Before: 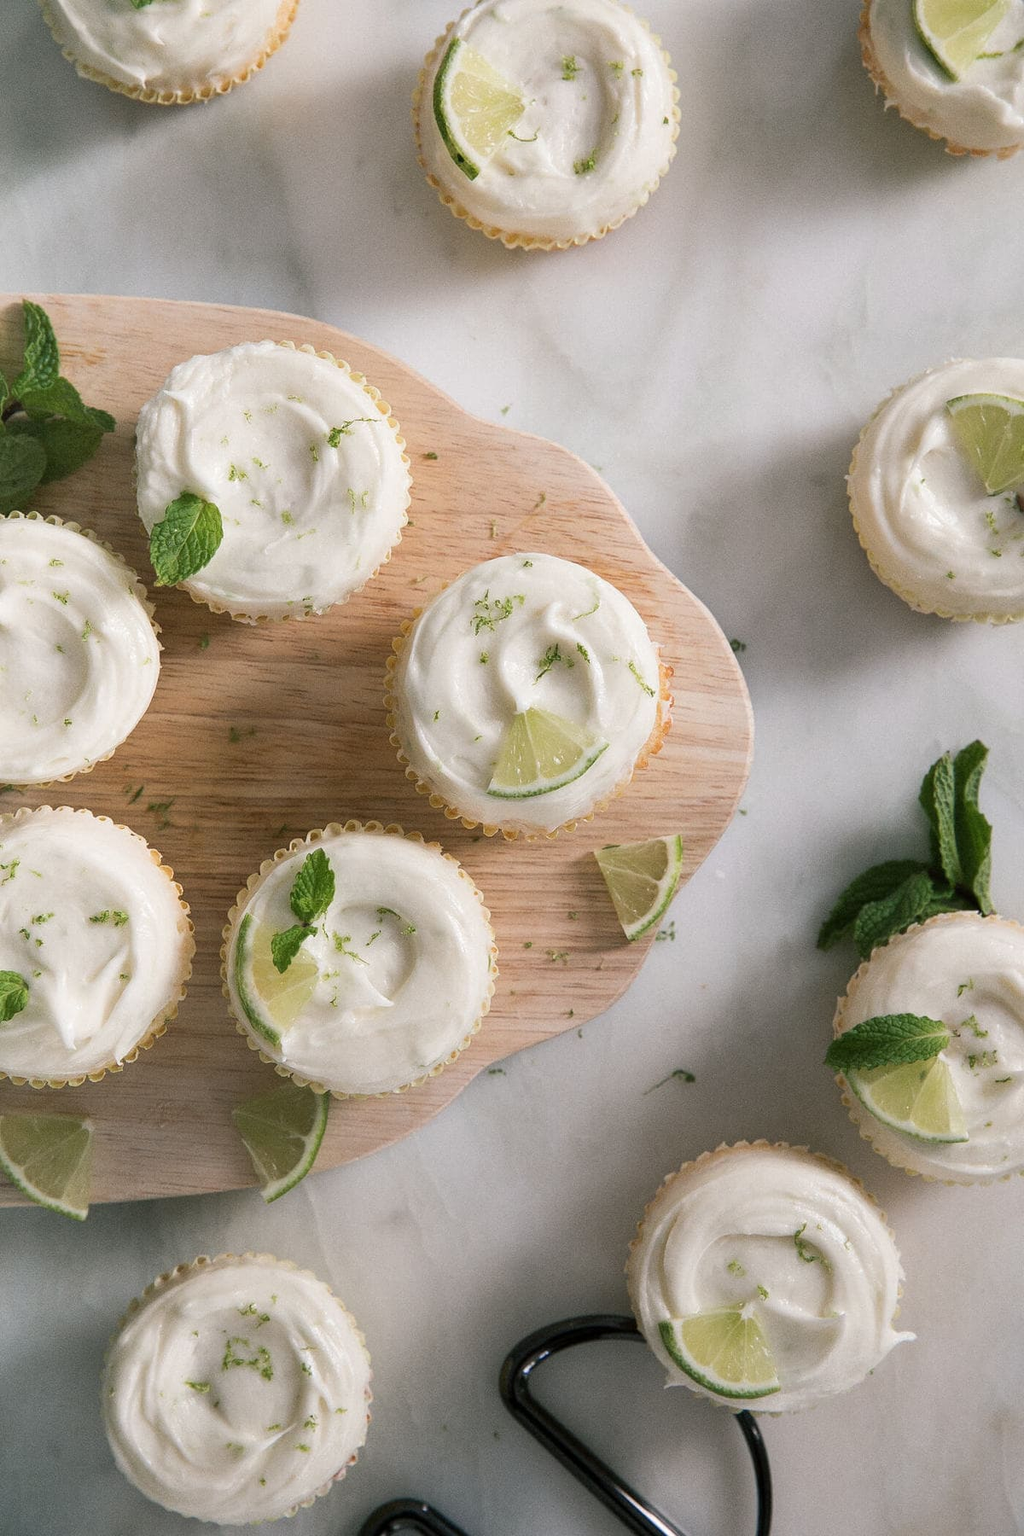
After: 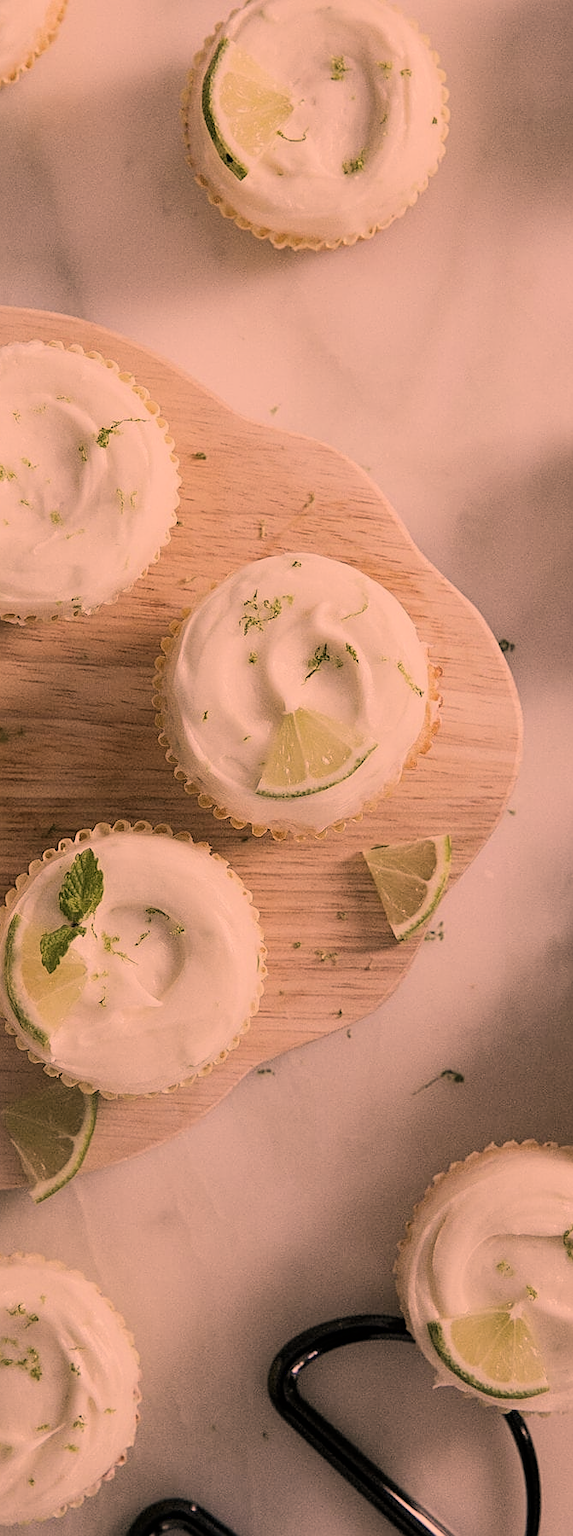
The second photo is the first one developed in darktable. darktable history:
sharpen: on, module defaults
crop and rotate: left 22.657%, right 21.33%
color correction: highlights a* 39.46, highlights b* 39.67, saturation 0.685
filmic rgb: black relative exposure -16 EV, white relative exposure 6.9 EV, hardness 4.71, color science v6 (2022)
